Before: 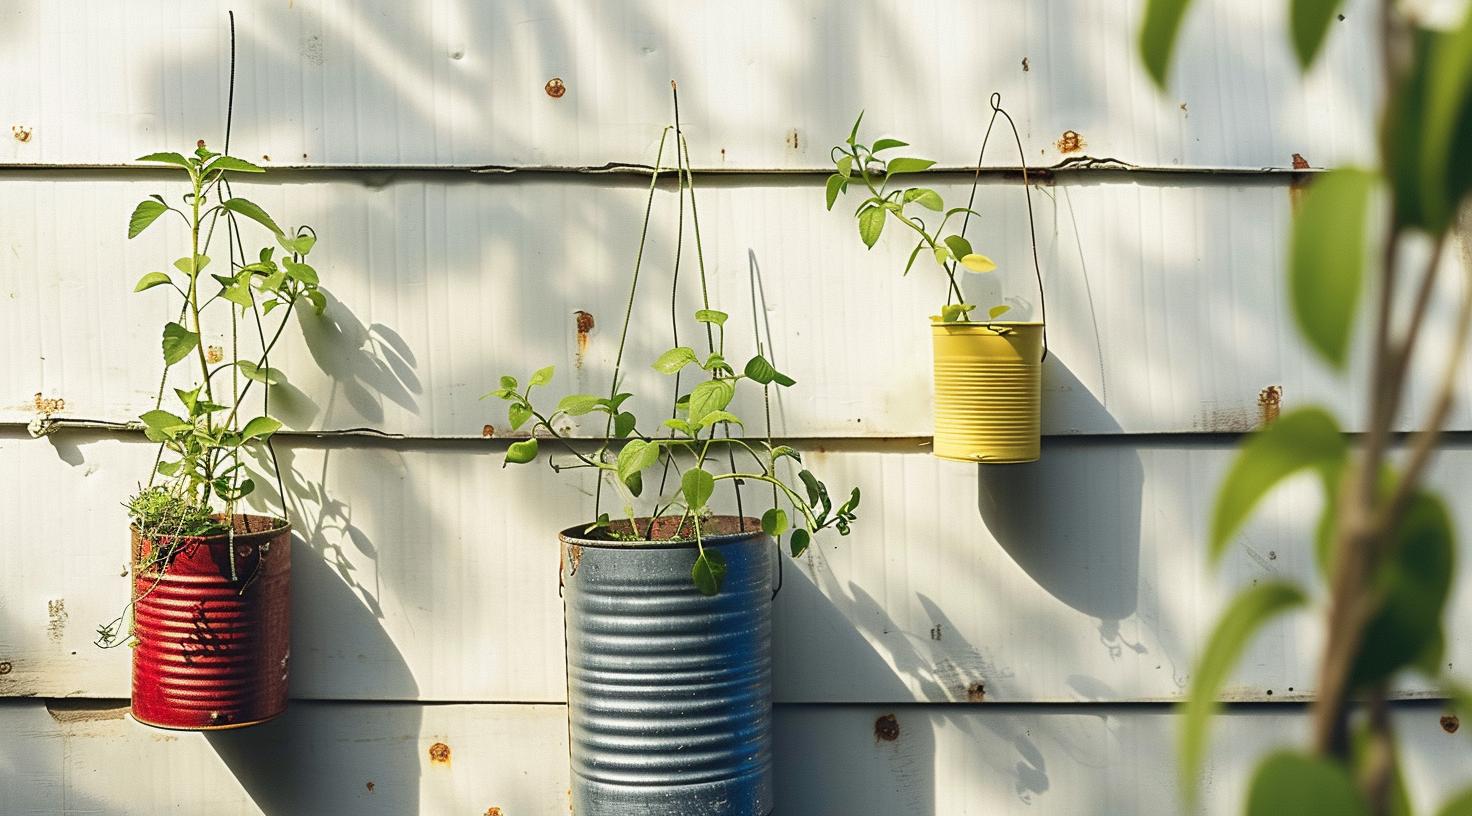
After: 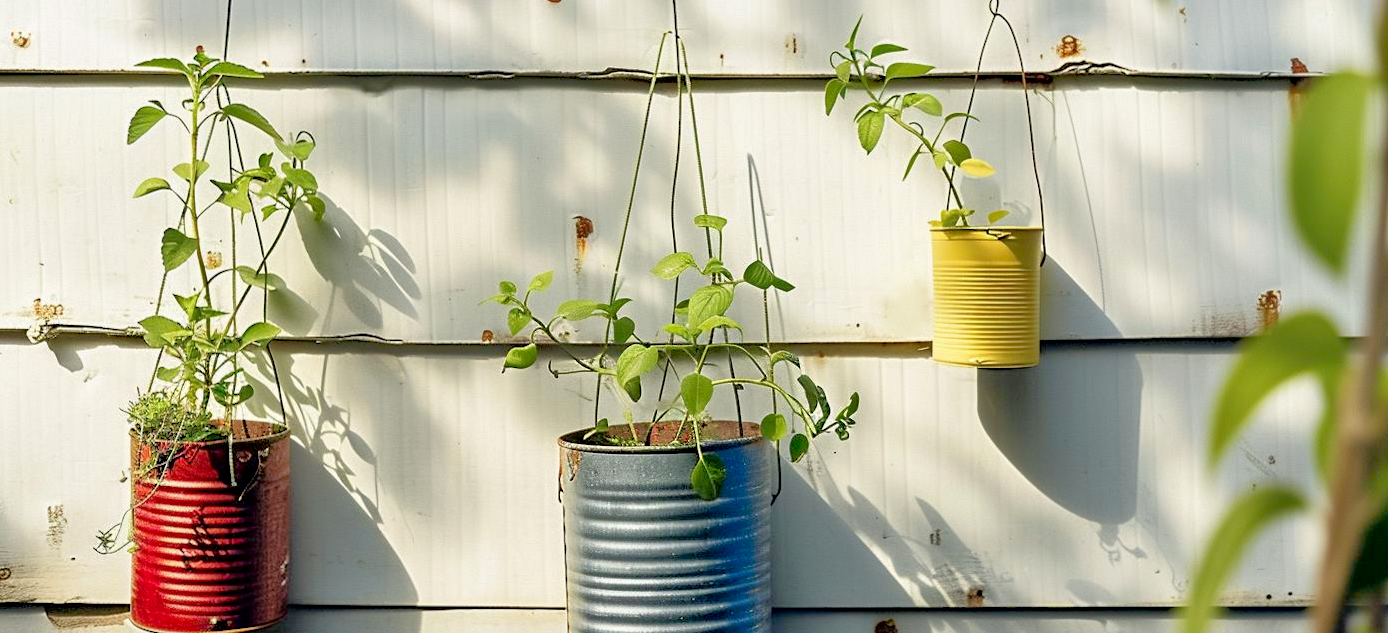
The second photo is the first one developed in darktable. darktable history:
exposure: black level correction 0.01, exposure 0.007 EV, compensate exposure bias true, compensate highlight preservation false
crop and rotate: angle 0.063°, top 11.569%, right 5.495%, bottom 10.68%
tone equalizer: -7 EV 0.141 EV, -6 EV 0.603 EV, -5 EV 1.14 EV, -4 EV 1.33 EV, -3 EV 1.17 EV, -2 EV 0.6 EV, -1 EV 0.151 EV
